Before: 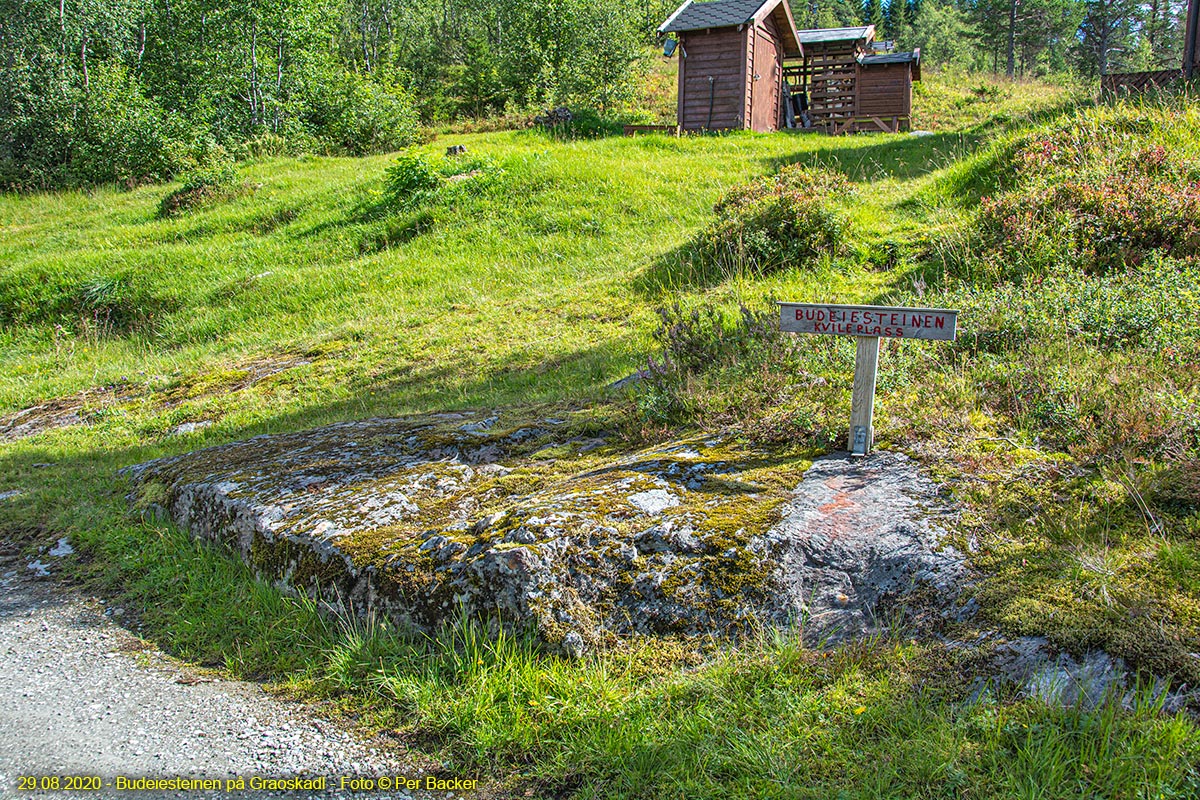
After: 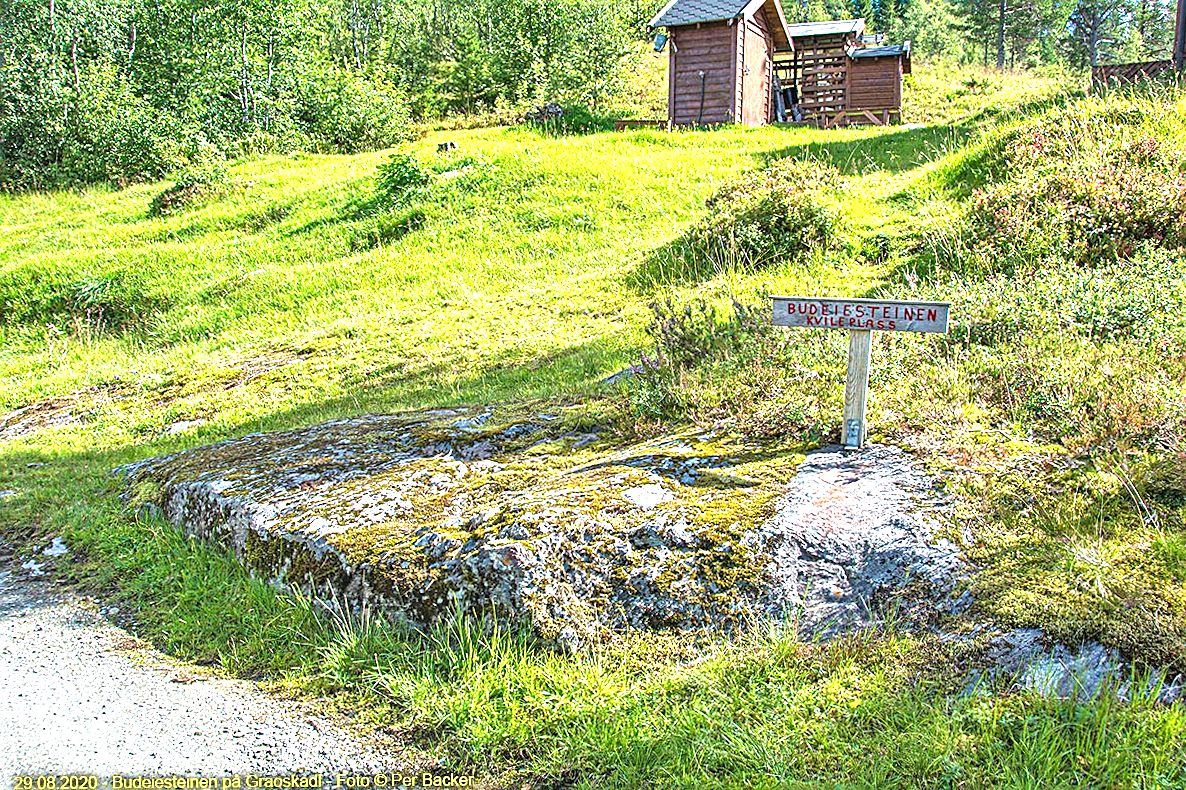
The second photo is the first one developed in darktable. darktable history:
sharpen: on, module defaults
velvia: on, module defaults
exposure: black level correction 0, exposure 1.2 EV, compensate exposure bias true, compensate highlight preservation false
rotate and perspective: rotation -0.45°, automatic cropping original format, crop left 0.008, crop right 0.992, crop top 0.012, crop bottom 0.988
